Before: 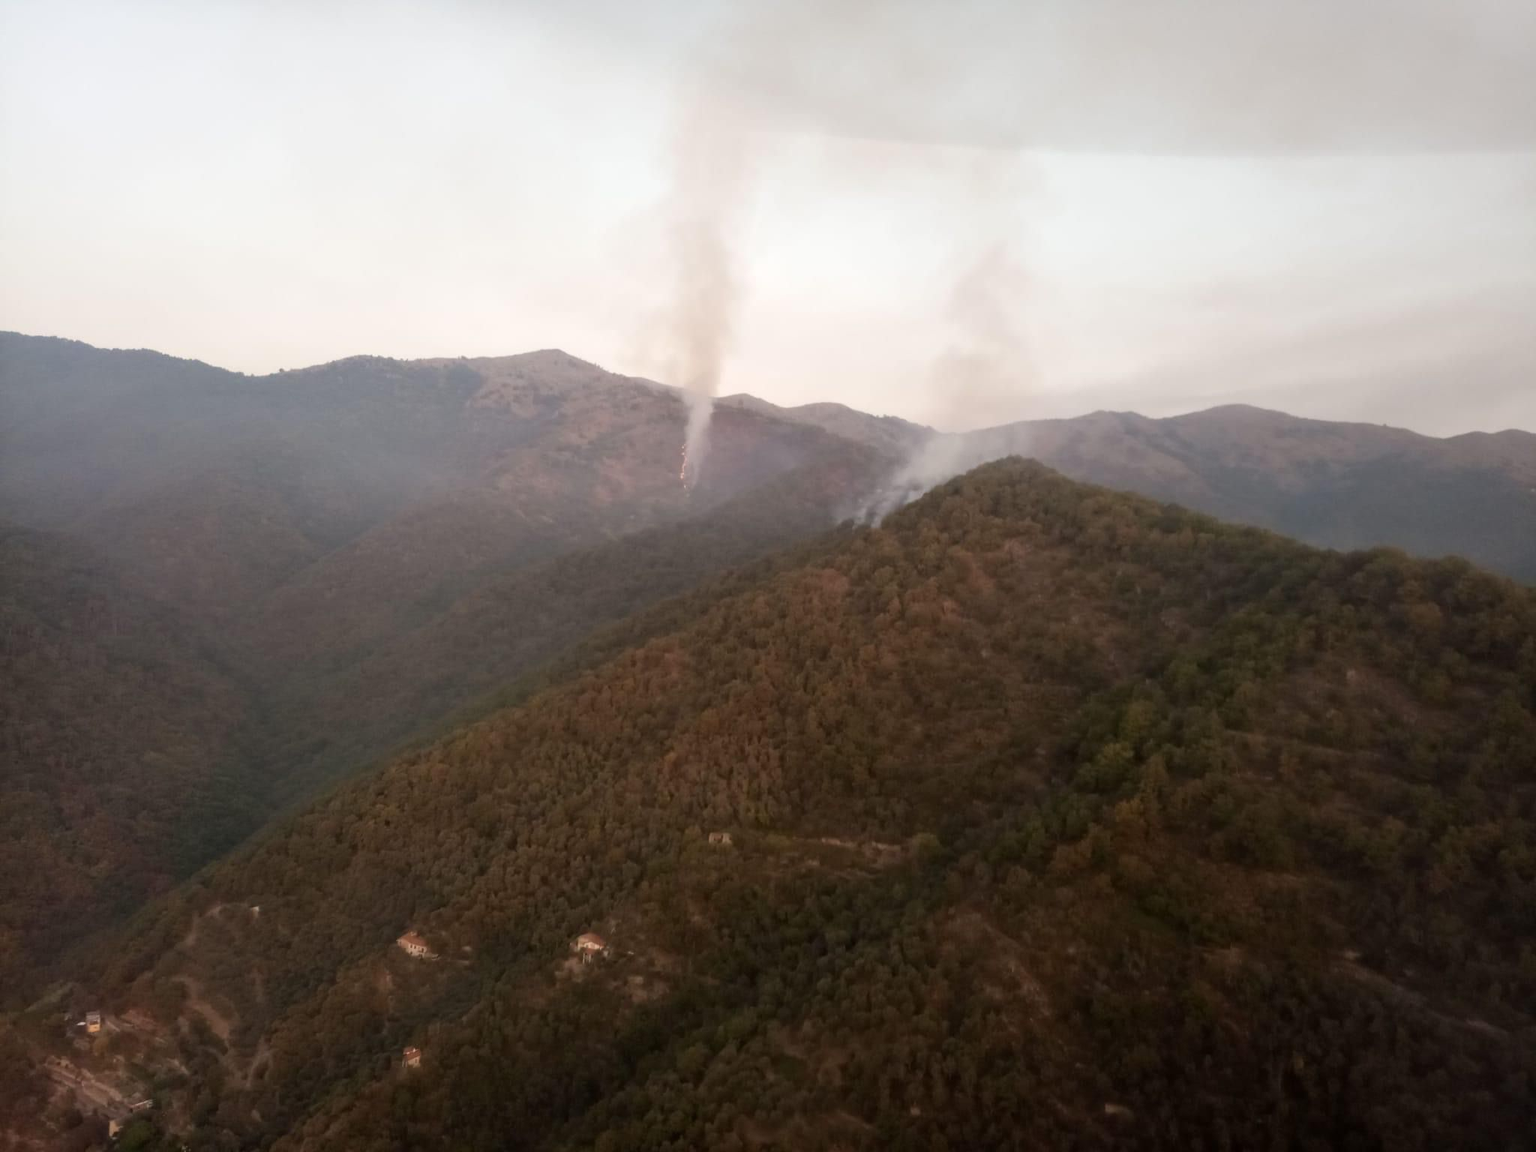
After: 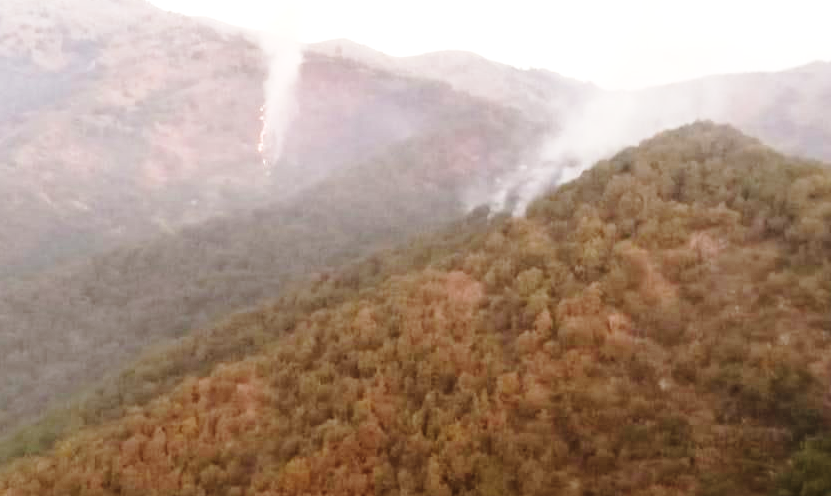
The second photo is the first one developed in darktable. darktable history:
local contrast: detail 110%
crop: left 31.728%, top 31.74%, right 27.65%, bottom 35.965%
exposure: black level correction 0, exposure 0.702 EV, compensate highlight preservation false
base curve: curves: ch0 [(0, 0) (0.028, 0.03) (0.121, 0.232) (0.46, 0.748) (0.859, 0.968) (1, 1)], preserve colors none
